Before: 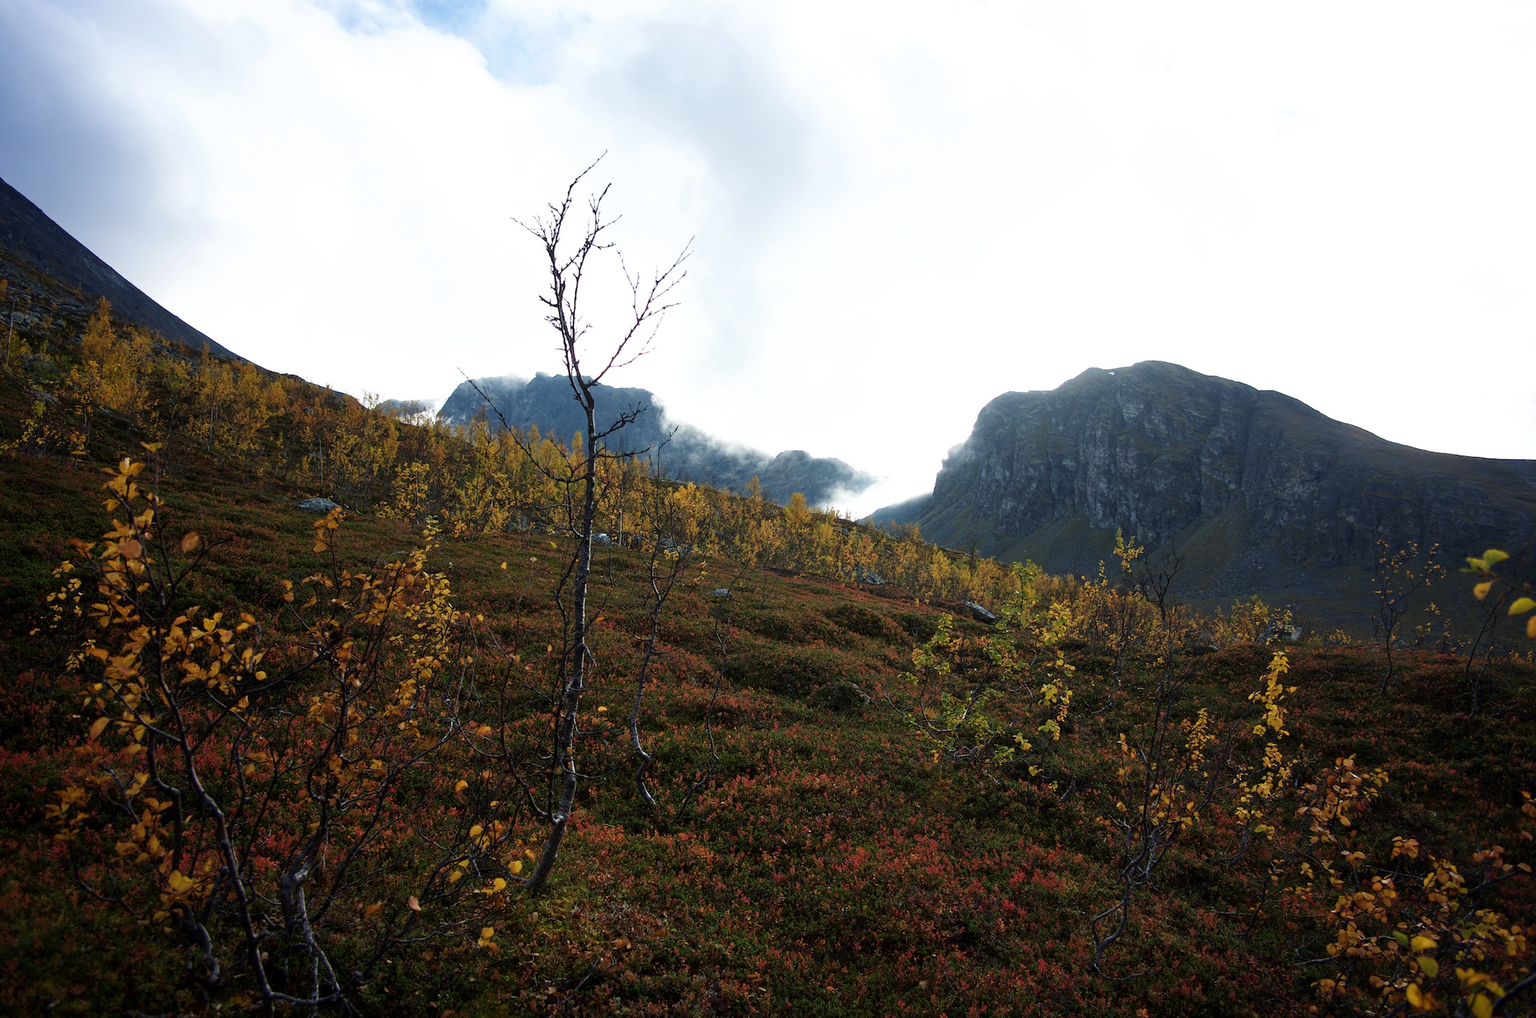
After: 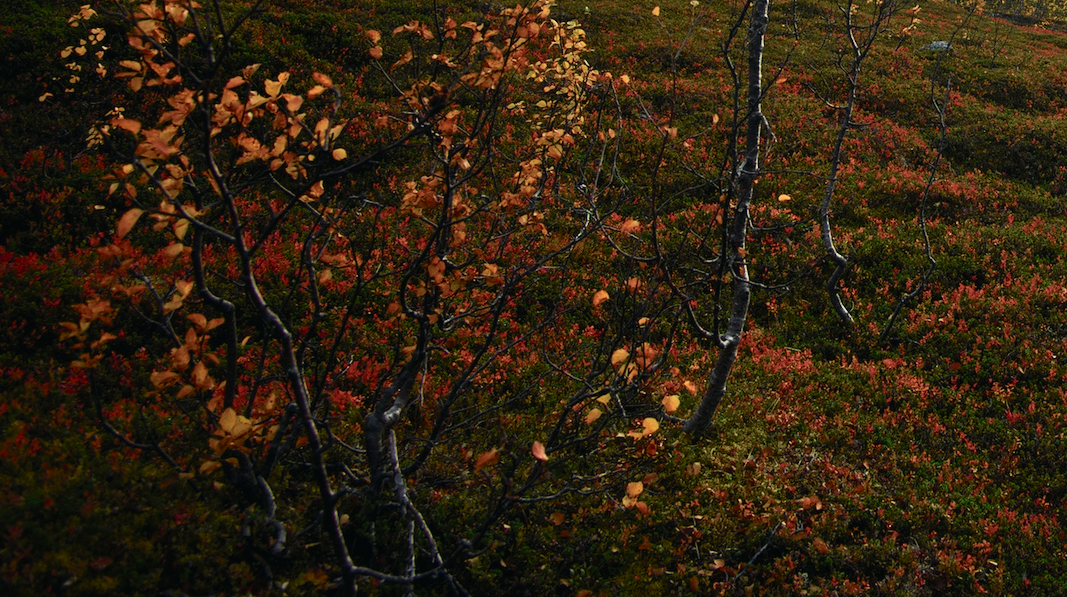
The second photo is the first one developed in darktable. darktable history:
crop and rotate: top 54.778%, right 46.61%, bottom 0.159%
tone curve: curves: ch0 [(0, 0.013) (0.104, 0.103) (0.258, 0.267) (0.448, 0.489) (0.709, 0.794) (0.895, 0.915) (0.994, 0.971)]; ch1 [(0, 0) (0.335, 0.298) (0.446, 0.416) (0.488, 0.488) (0.515, 0.504) (0.581, 0.615) (0.635, 0.661) (1, 1)]; ch2 [(0, 0) (0.314, 0.306) (0.436, 0.447) (0.502, 0.5) (0.538, 0.541) (0.568, 0.603) (0.641, 0.635) (0.717, 0.701) (1, 1)], color space Lab, independent channels, preserve colors none
white balance: red 1.045, blue 0.932
